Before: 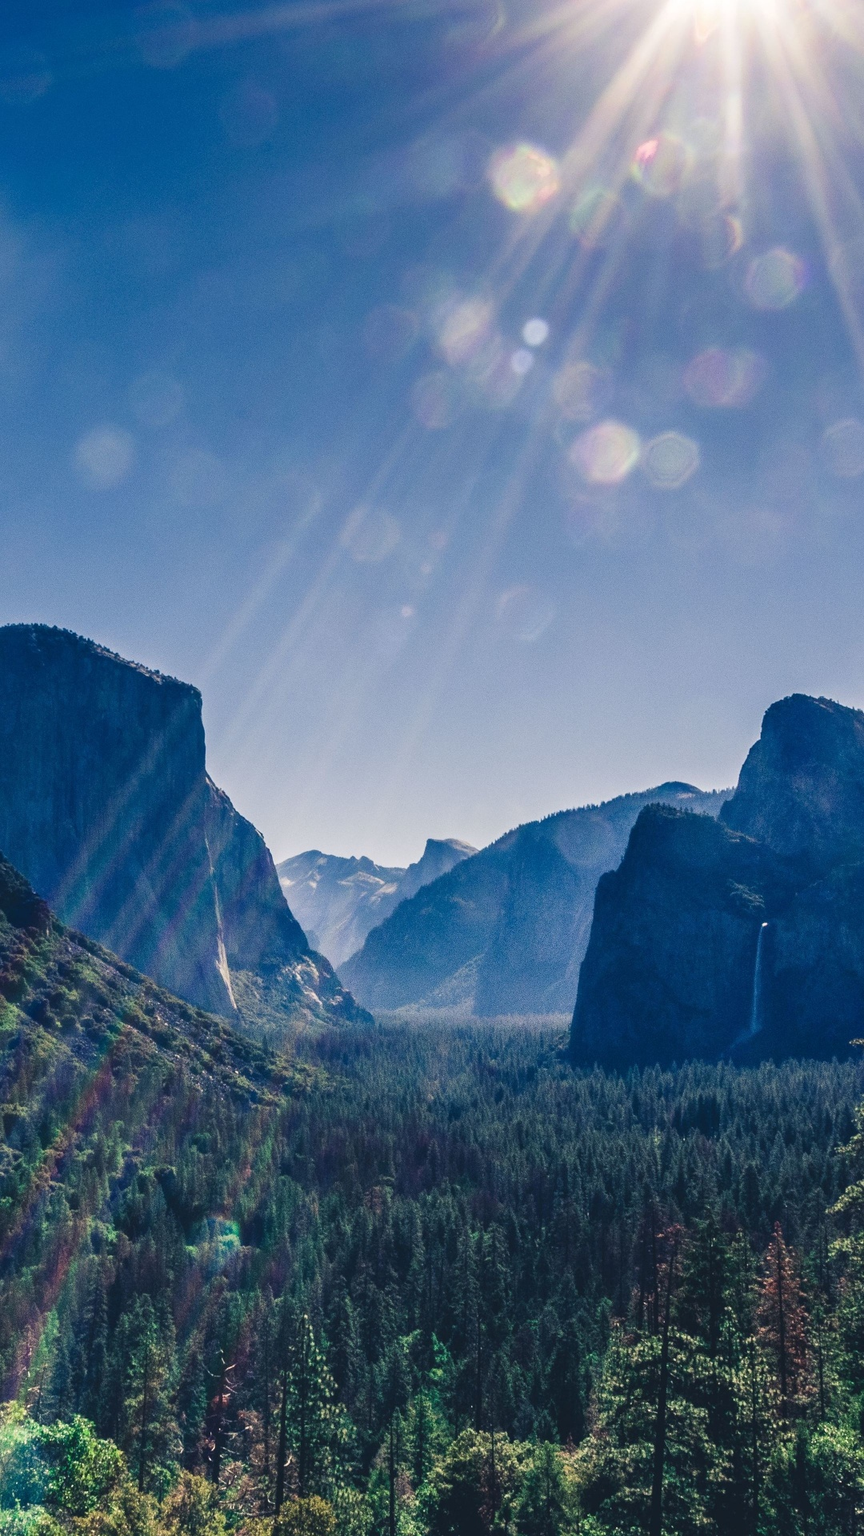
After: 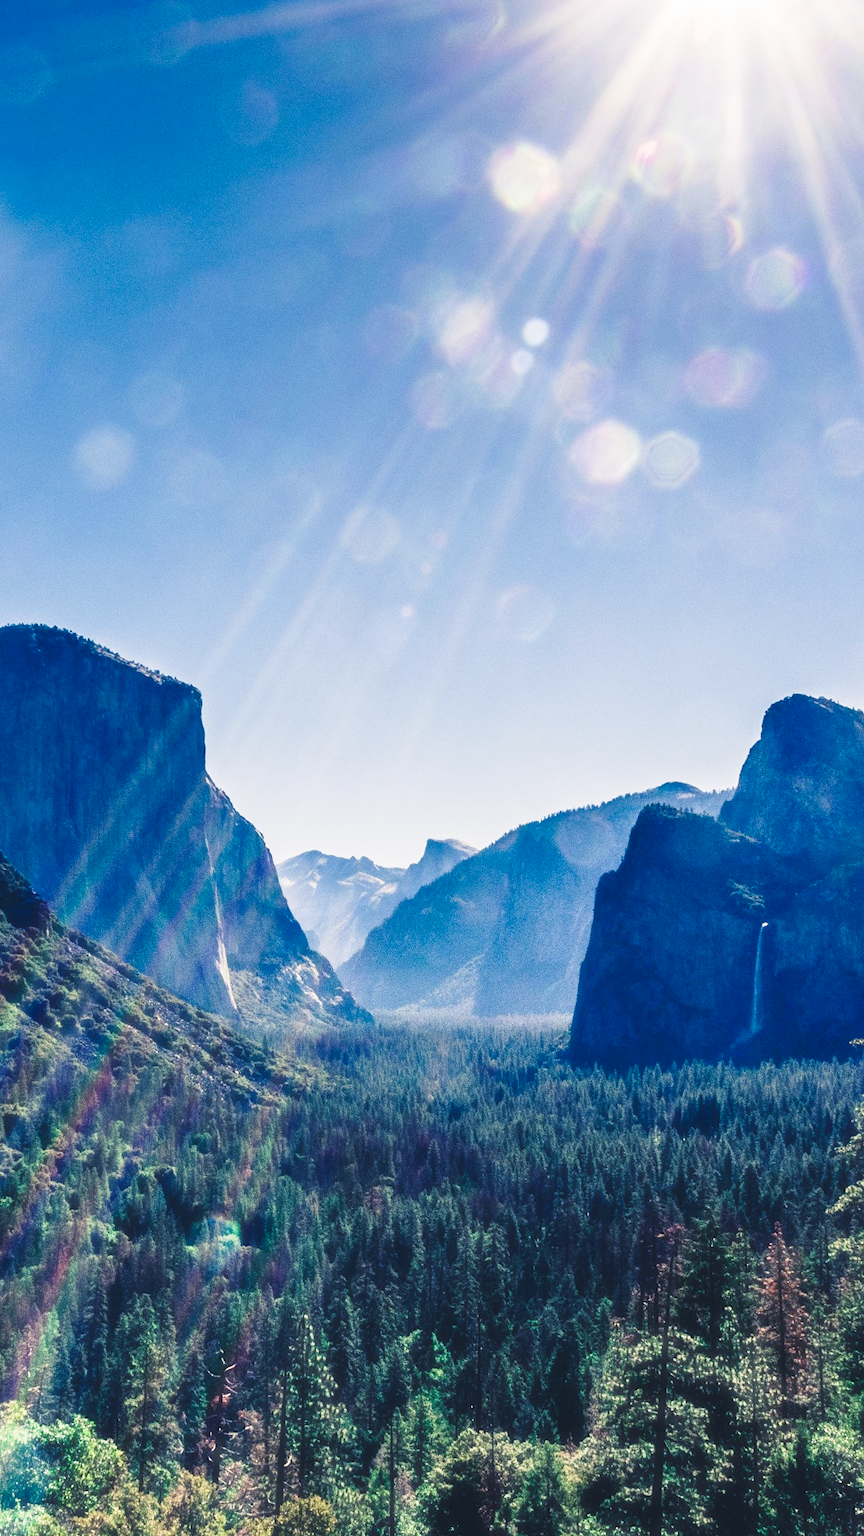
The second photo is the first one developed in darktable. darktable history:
base curve: curves: ch0 [(0, 0) (0.028, 0.03) (0.121, 0.232) (0.46, 0.748) (0.859, 0.968) (1, 1)], preserve colors none
haze removal: strength -0.094, compatibility mode true, adaptive false
